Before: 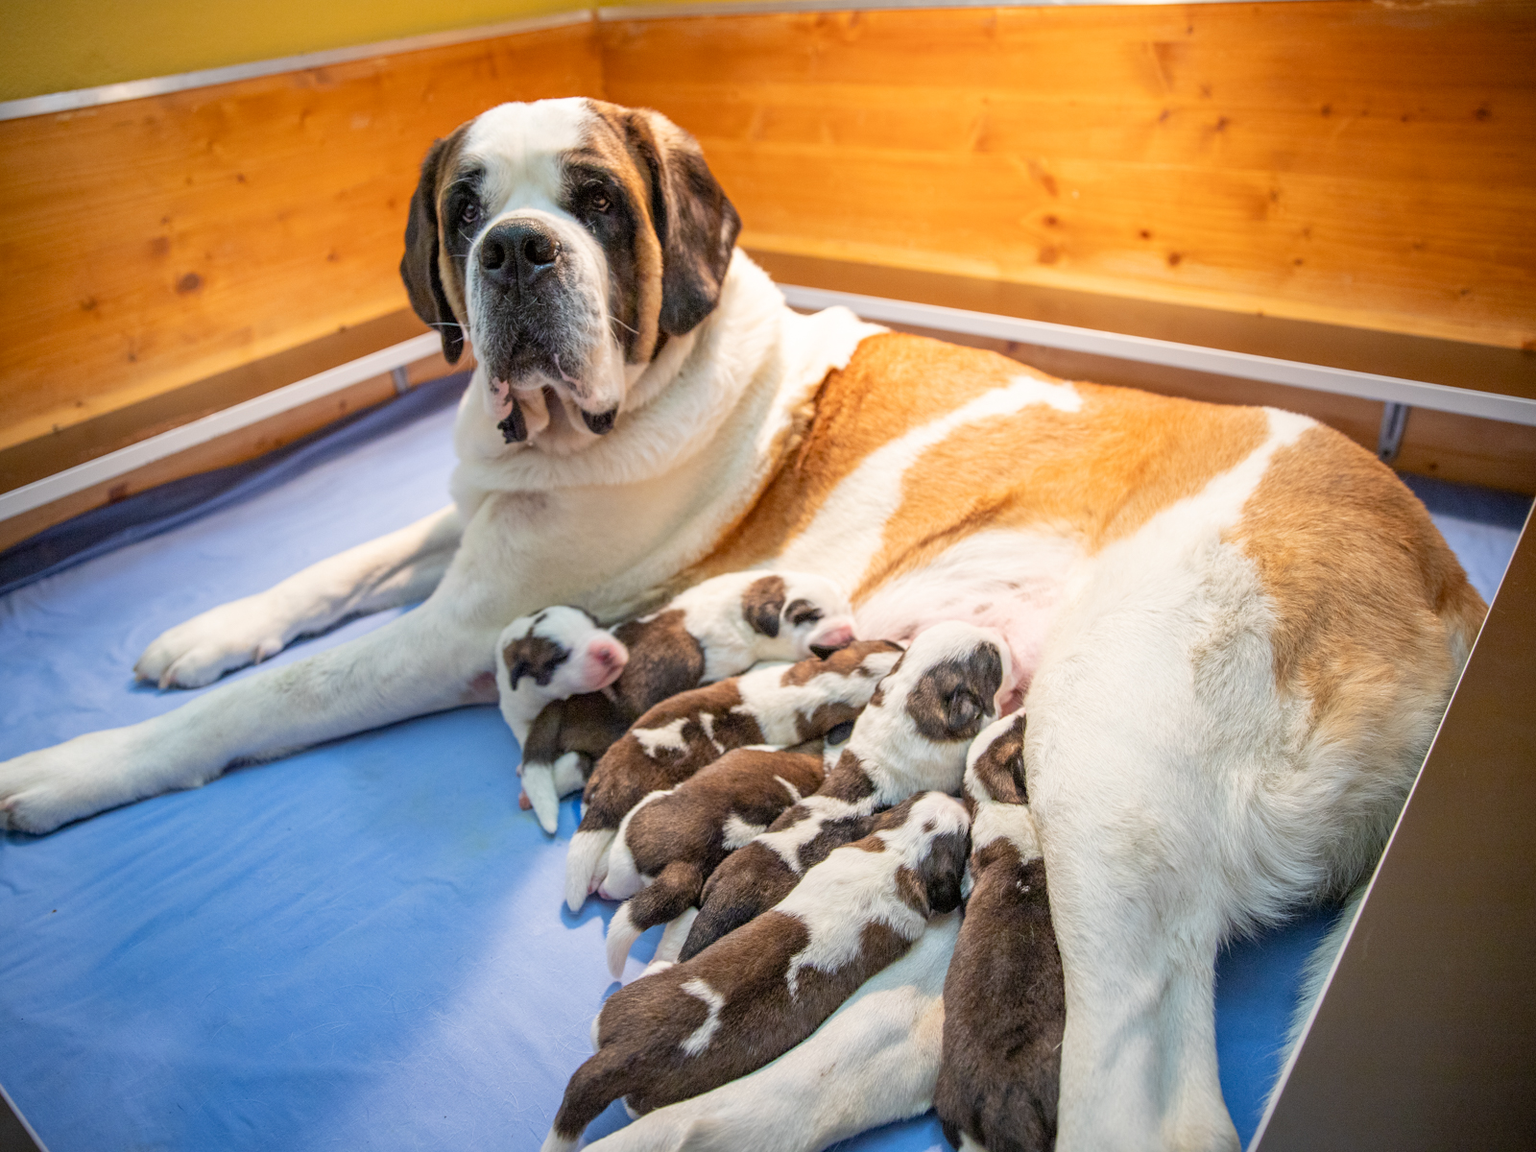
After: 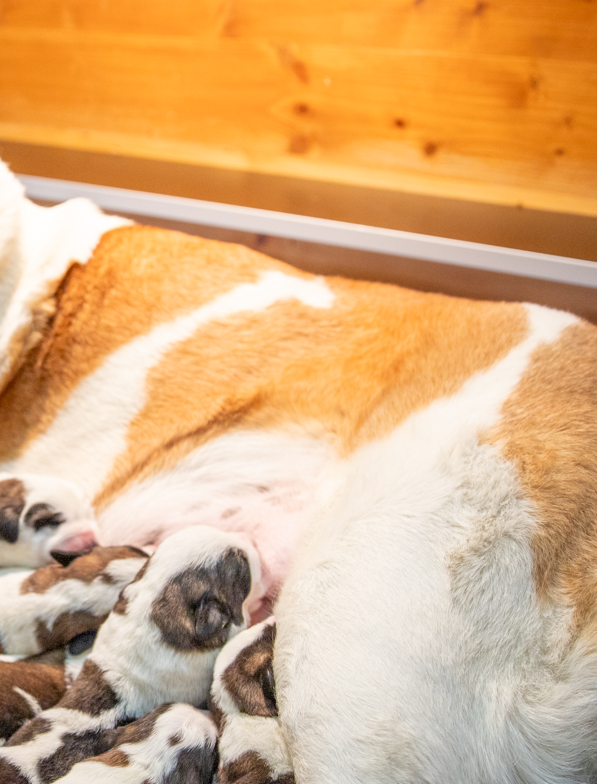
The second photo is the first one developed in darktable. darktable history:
crop and rotate: left 49.571%, top 10.137%, right 13.083%, bottom 24.477%
